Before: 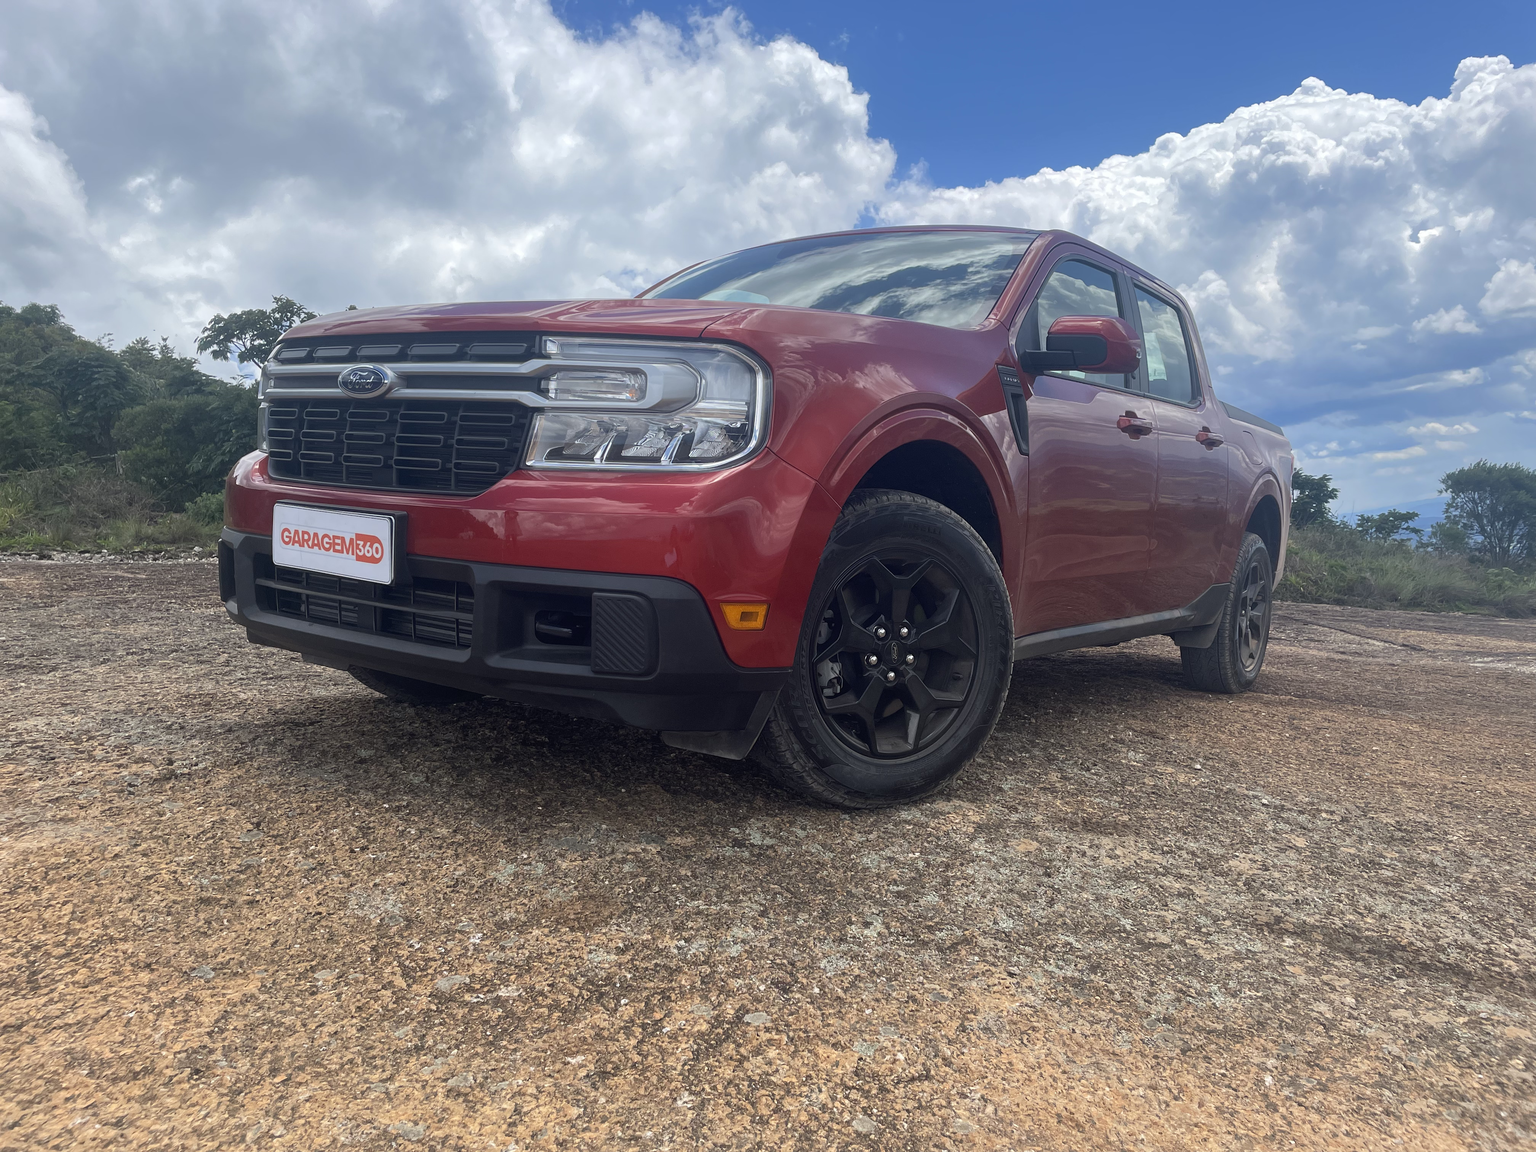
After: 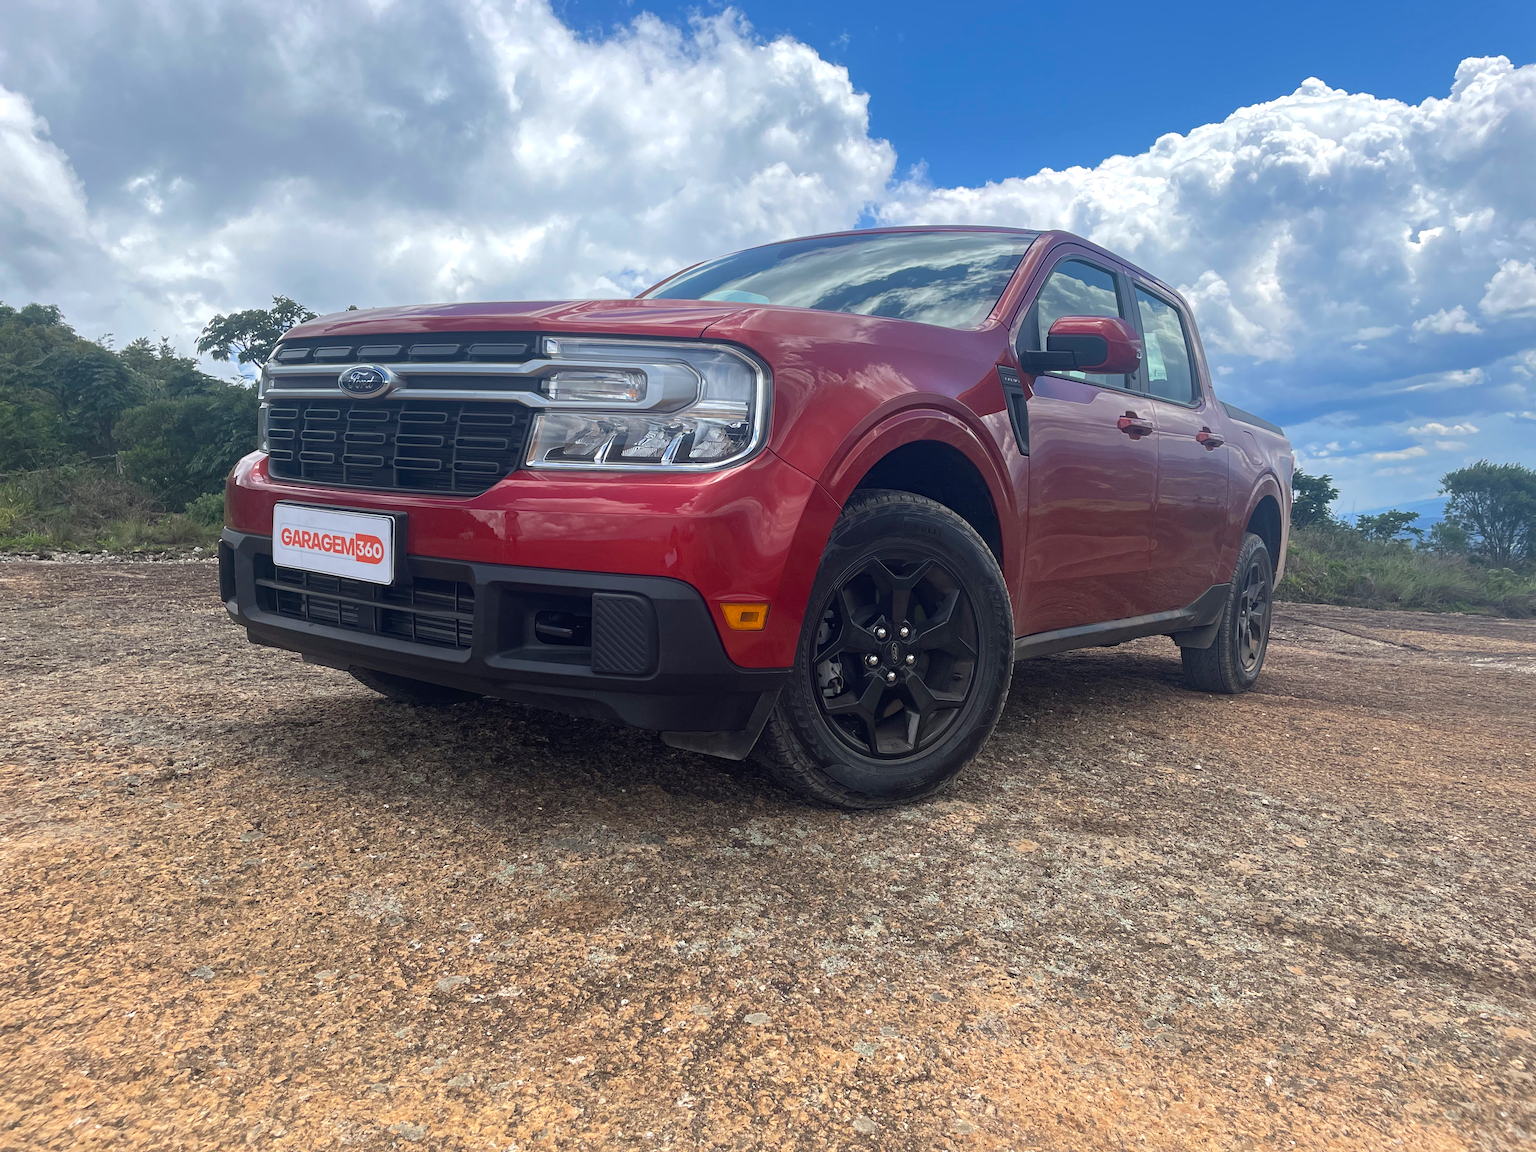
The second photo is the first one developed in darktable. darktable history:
haze removal: compatibility mode true, adaptive false
exposure: exposure 0.207 EV, compensate highlight preservation false
